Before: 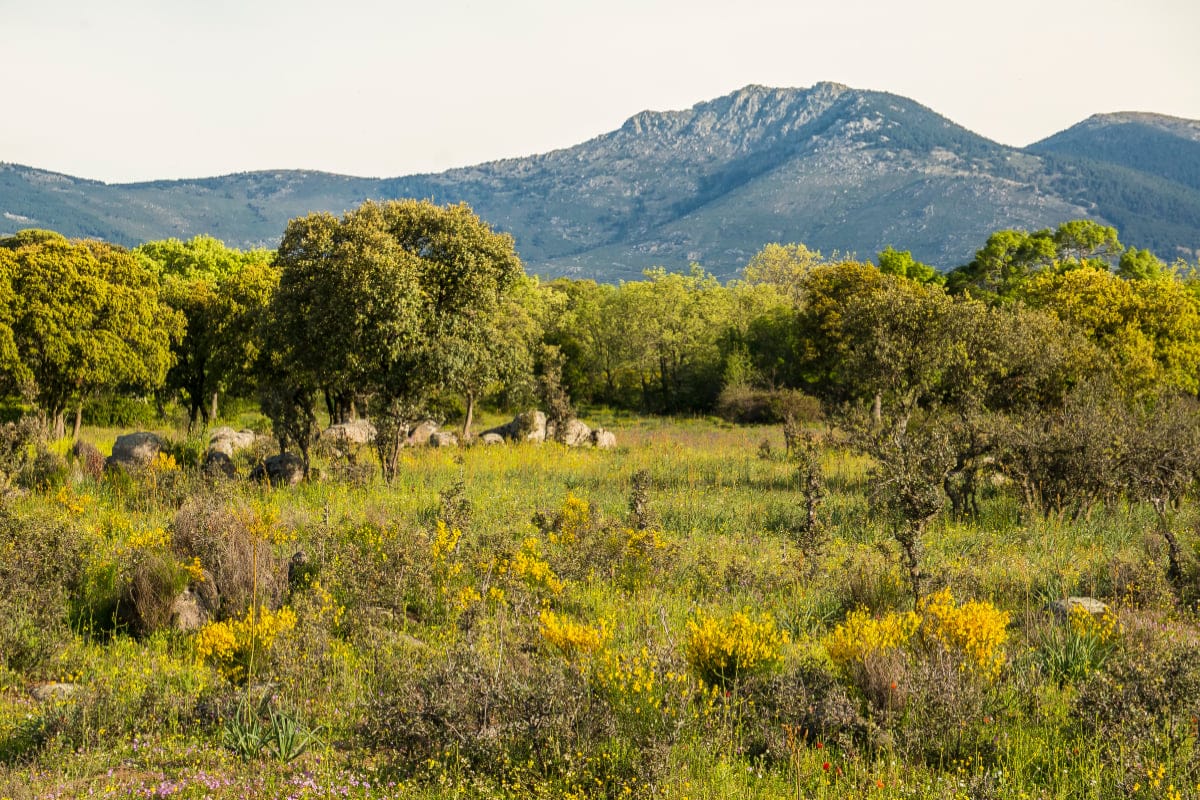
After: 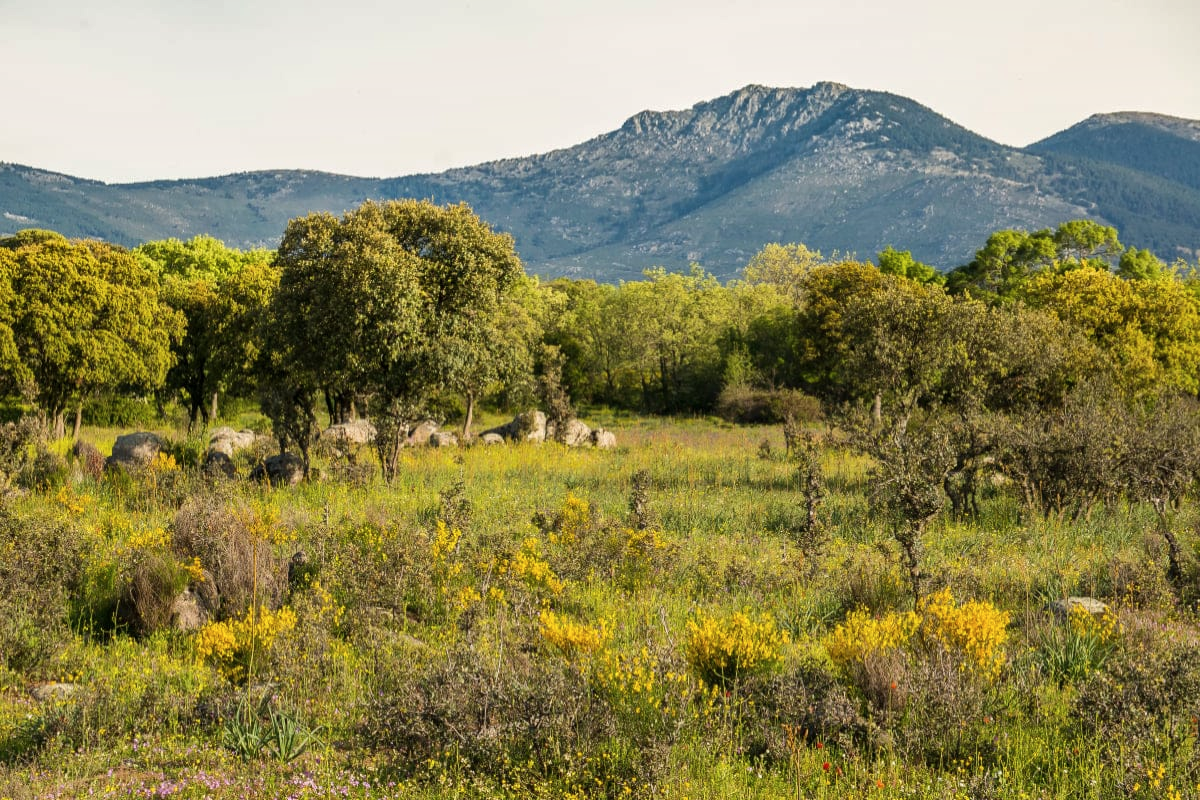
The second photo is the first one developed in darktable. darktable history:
contrast brightness saturation: saturation -0.04
shadows and highlights: low approximation 0.01, soften with gaussian
